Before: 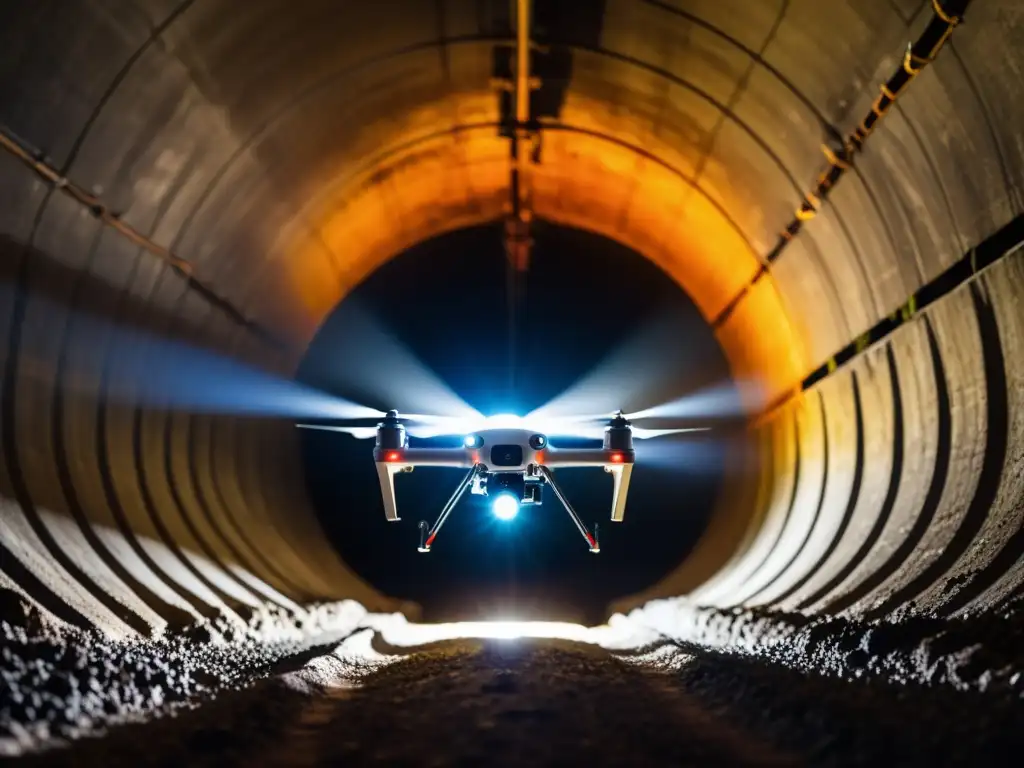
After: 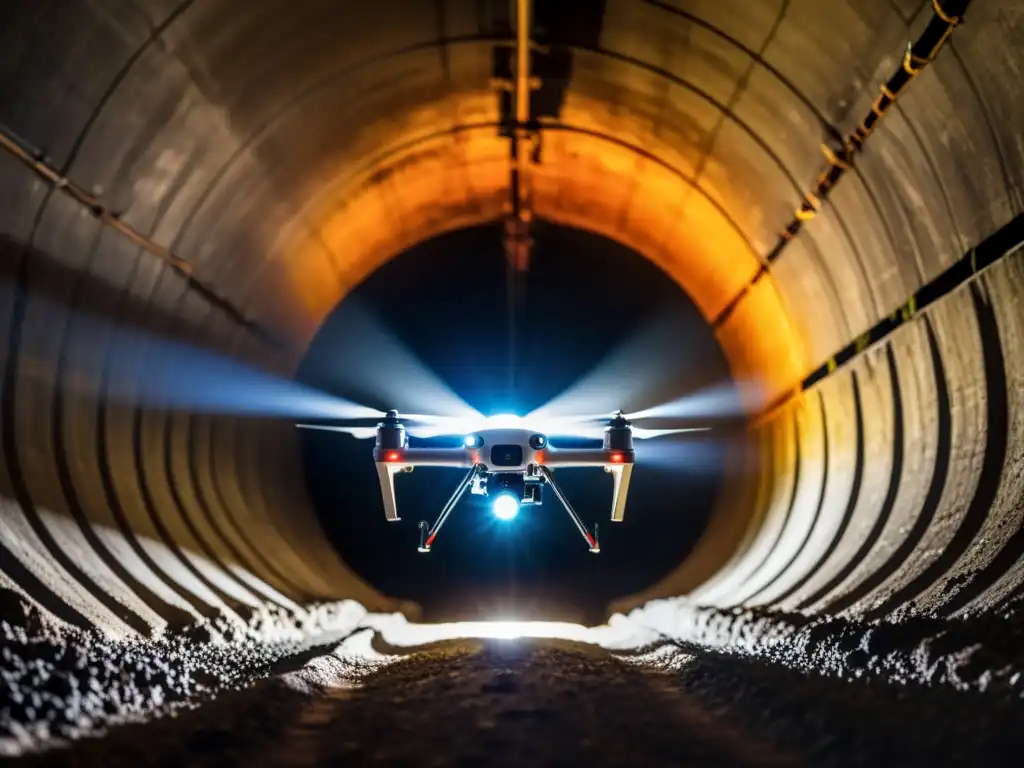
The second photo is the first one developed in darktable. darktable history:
local contrast: on, module defaults
exposure: exposure 0.022 EV, compensate exposure bias true, compensate highlight preservation false
